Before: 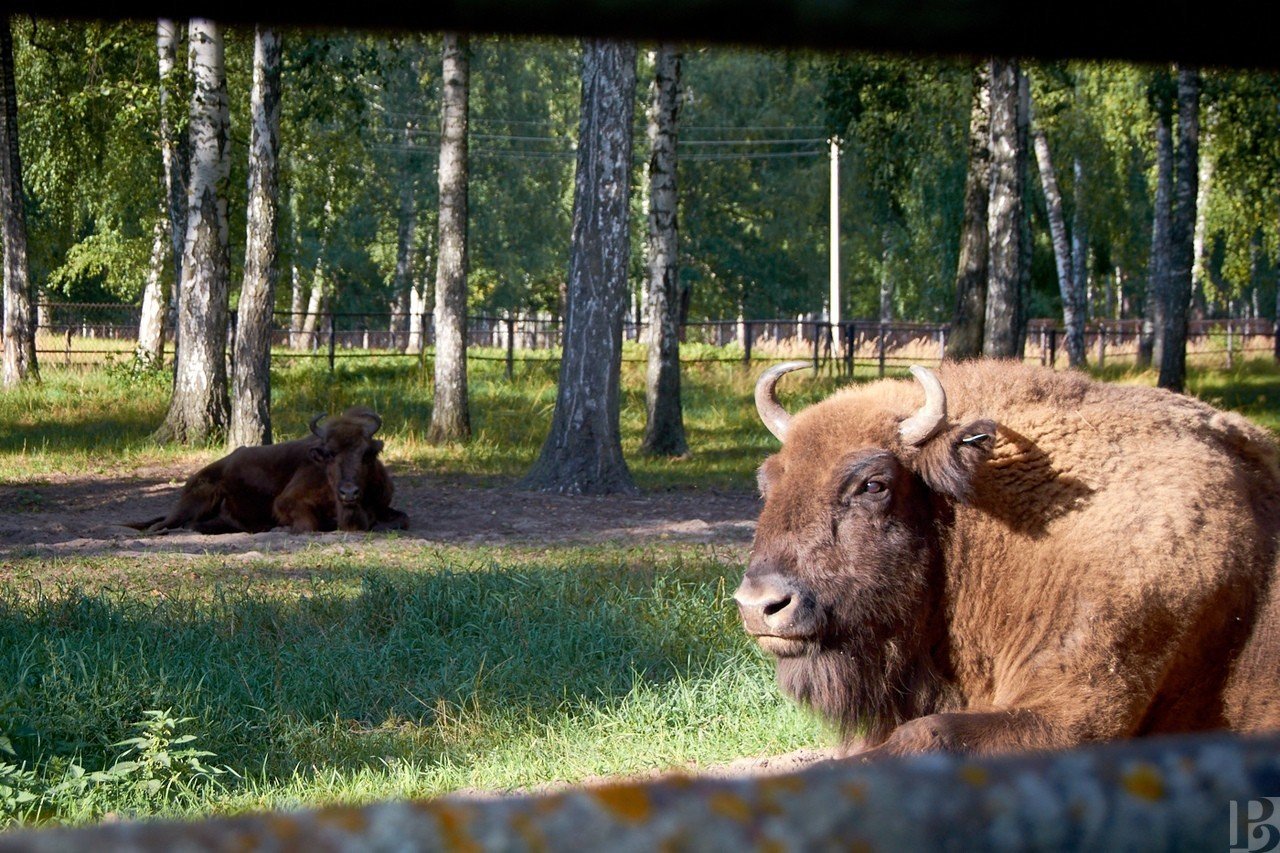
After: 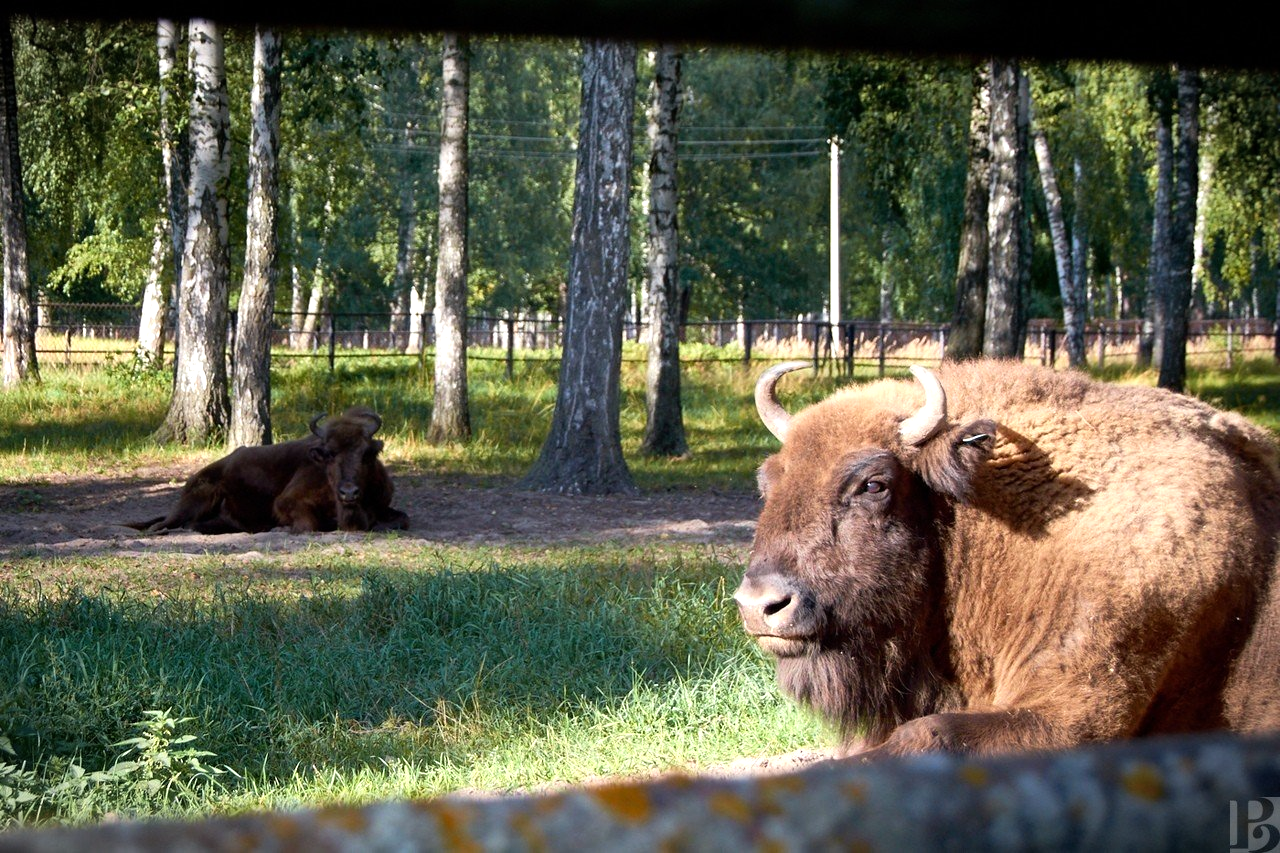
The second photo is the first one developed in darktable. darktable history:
tone equalizer: -8 EV -0.401 EV, -7 EV -0.393 EV, -6 EV -0.352 EV, -5 EV -0.211 EV, -3 EV 0.2 EV, -2 EV 0.323 EV, -1 EV 0.375 EV, +0 EV 0.394 EV
vignetting: fall-off start 99.89%, center (0, 0.005), width/height ratio 1.308, unbound false
